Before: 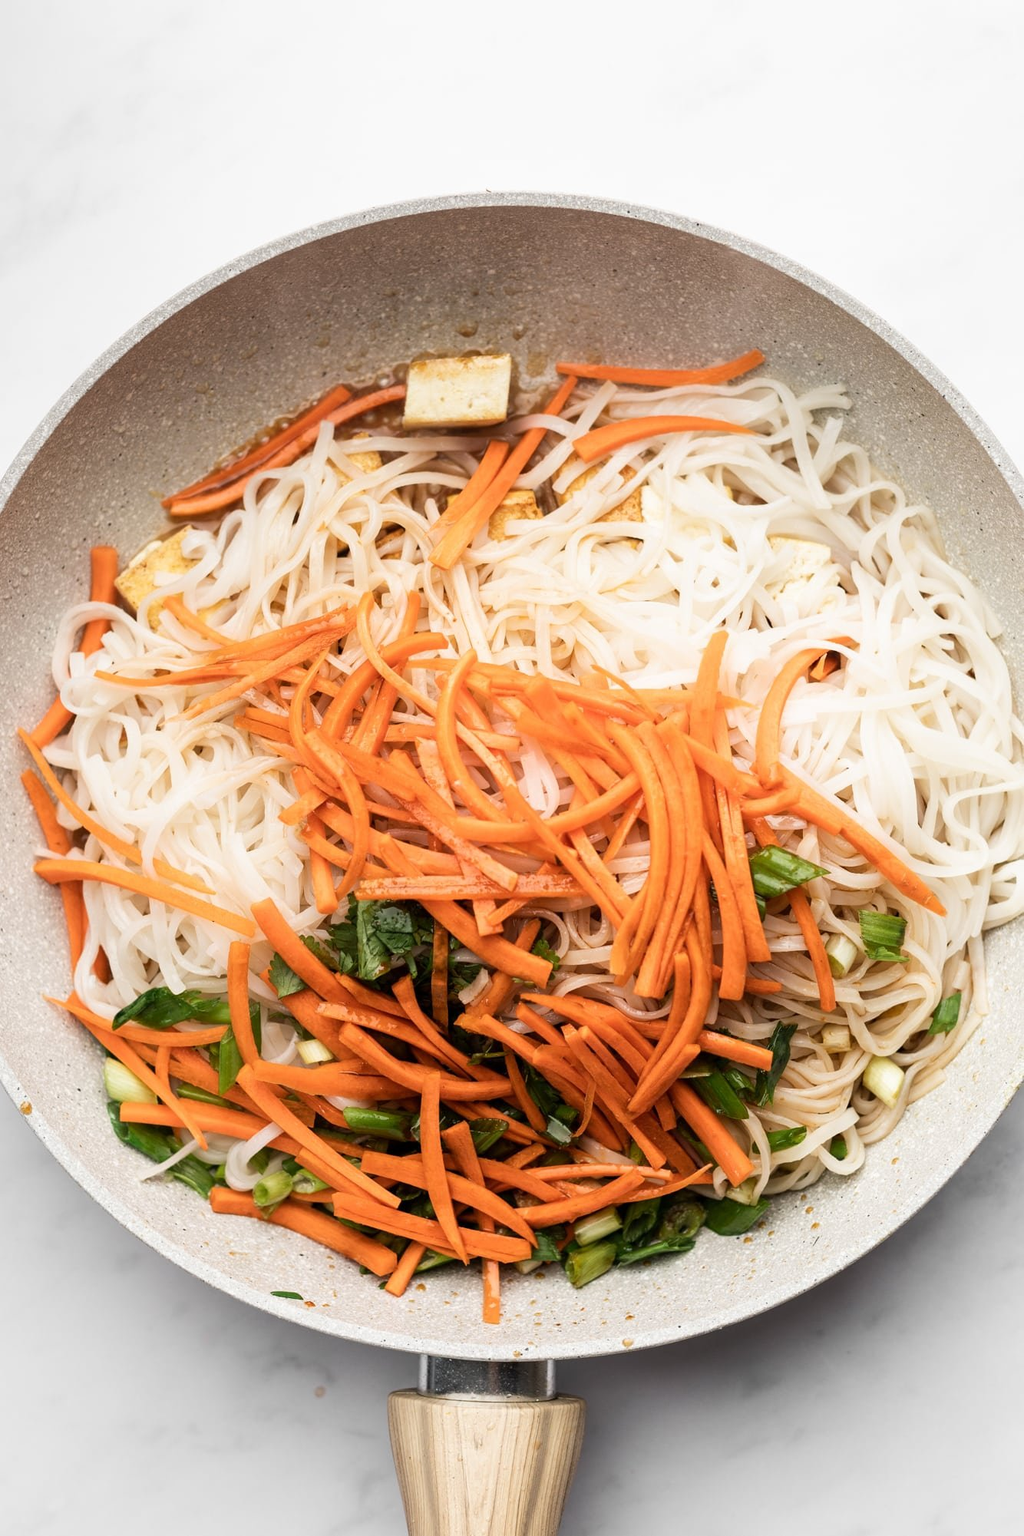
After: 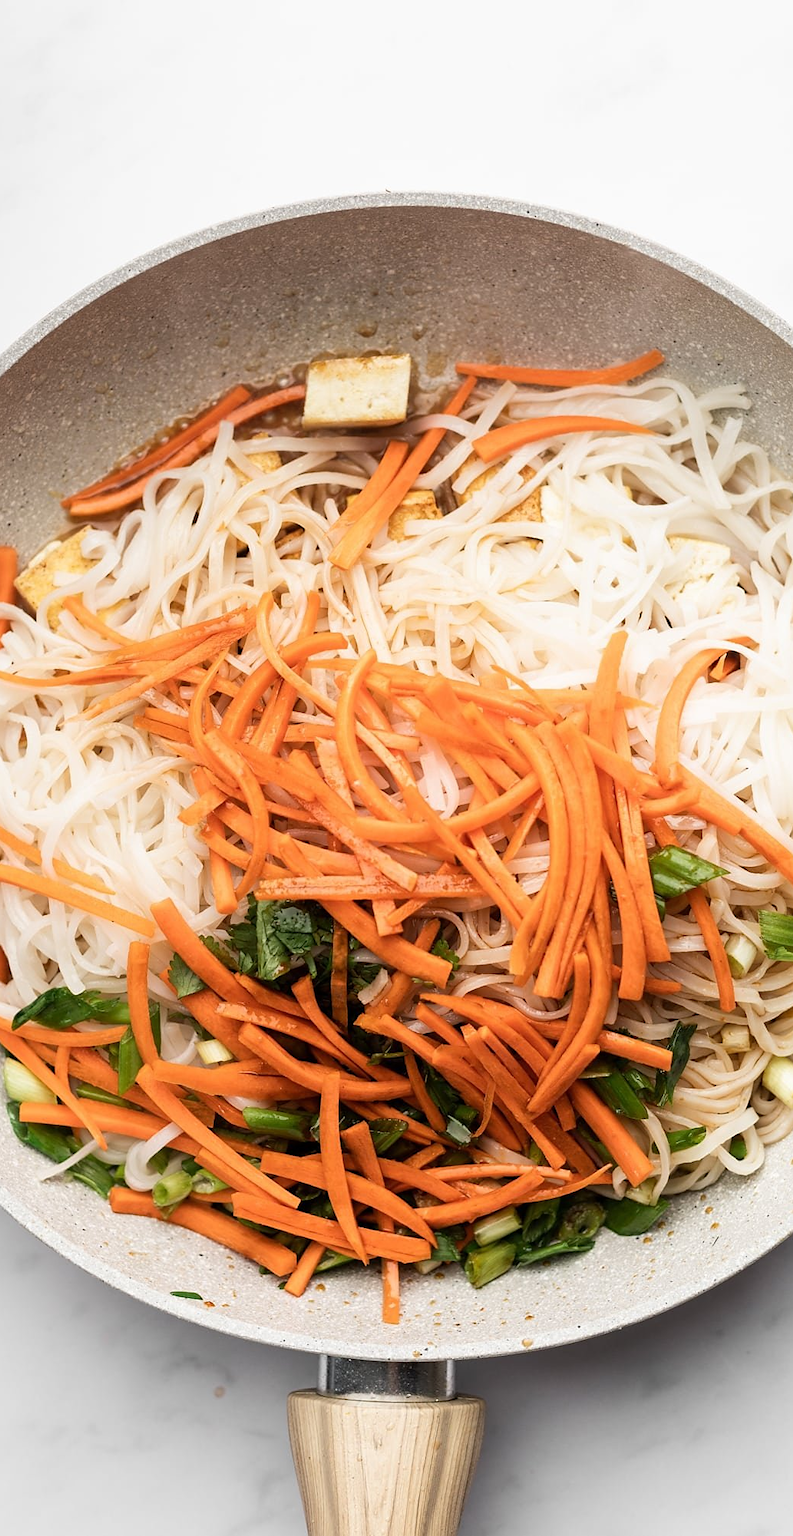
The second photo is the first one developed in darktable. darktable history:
sharpen: radius 1.515, amount 0.372, threshold 1.479
crop: left 9.845%, right 12.626%
